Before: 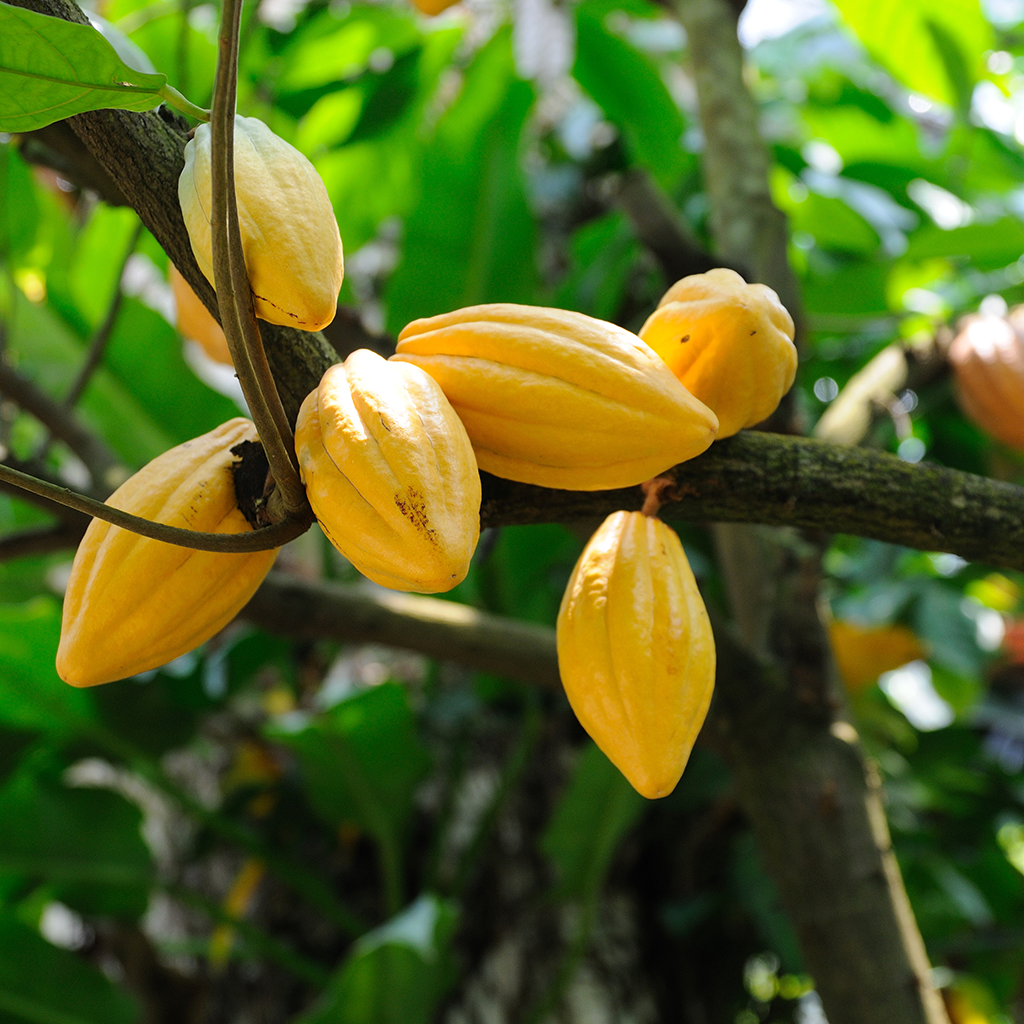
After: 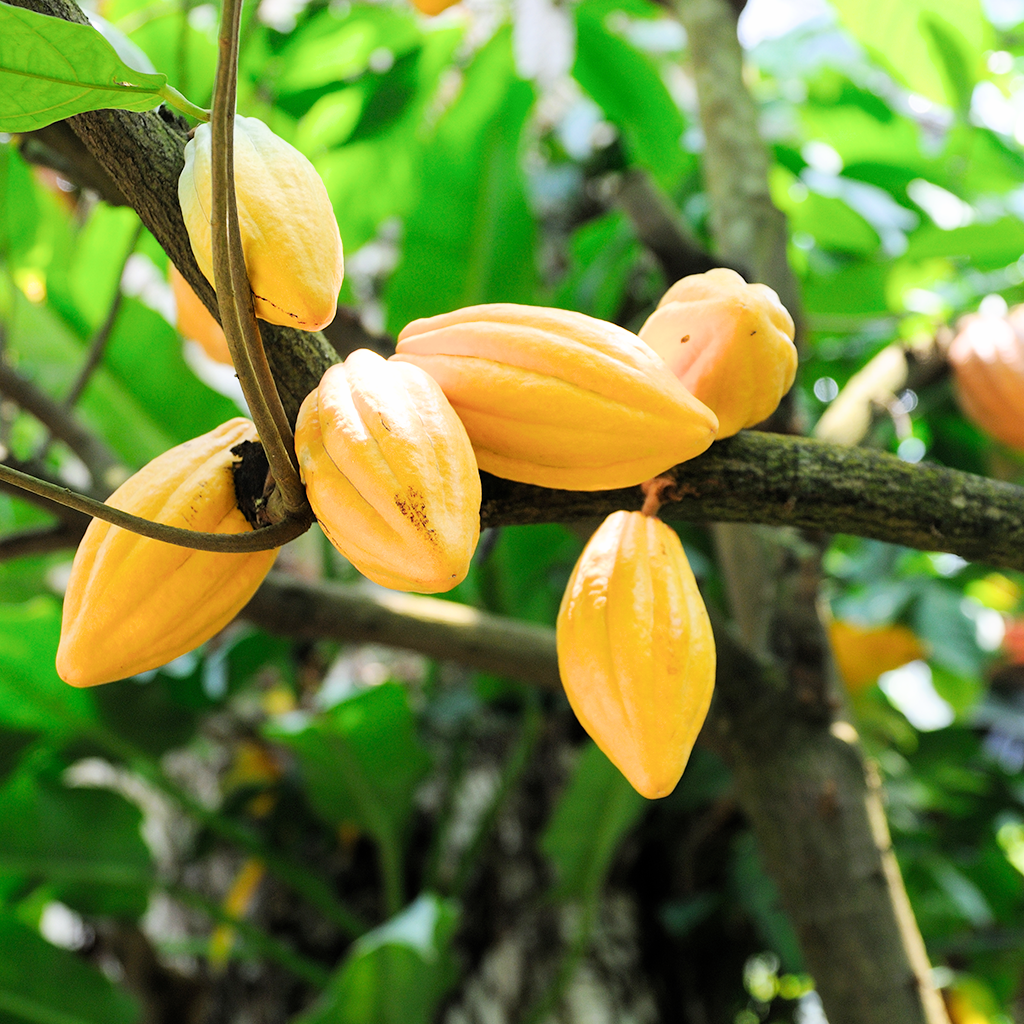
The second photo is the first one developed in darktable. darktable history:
exposure: exposure 1.141 EV, compensate highlight preservation false
sharpen: radius 2.896, amount 0.854, threshold 47.428
filmic rgb: middle gray luminance 18.38%, black relative exposure -11.13 EV, white relative exposure 3.75 EV, target black luminance 0%, hardness 5.86, latitude 56.76%, contrast 0.964, shadows ↔ highlights balance 49.28%
